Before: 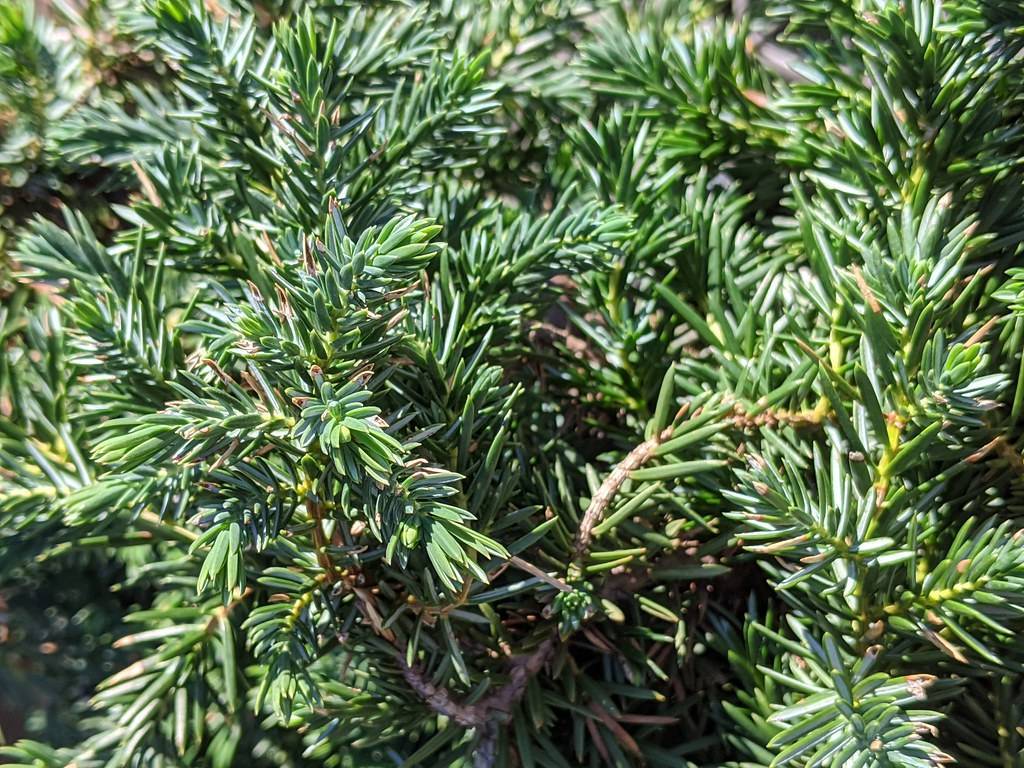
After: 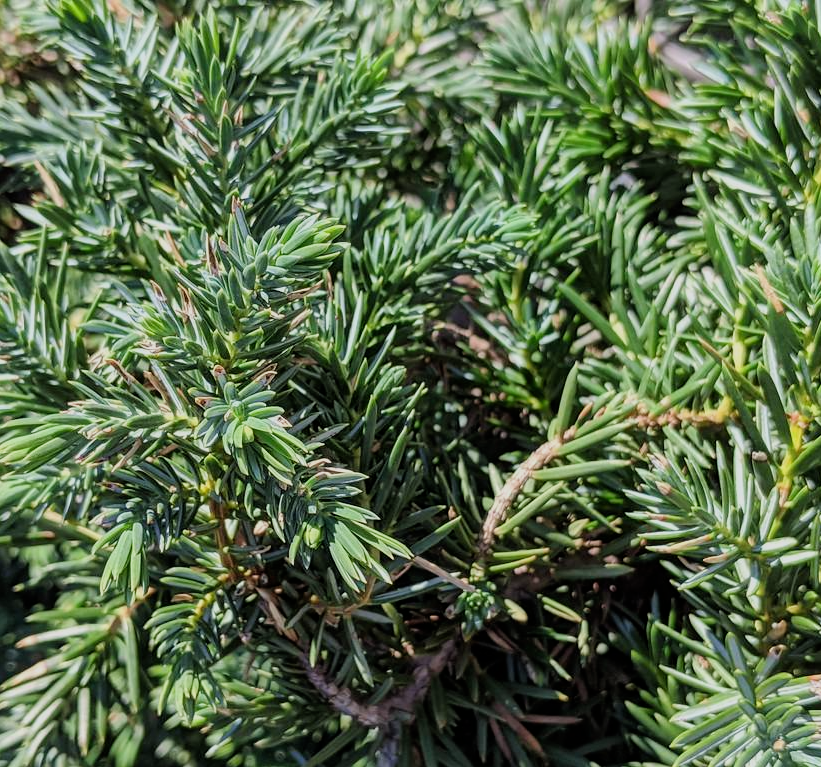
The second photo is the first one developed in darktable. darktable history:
crop and rotate: left 9.567%, right 10.193%
filmic rgb: black relative exposure -8.13 EV, white relative exposure 3.77 EV, threshold 5.97 EV, hardness 4.47, enable highlight reconstruction true
